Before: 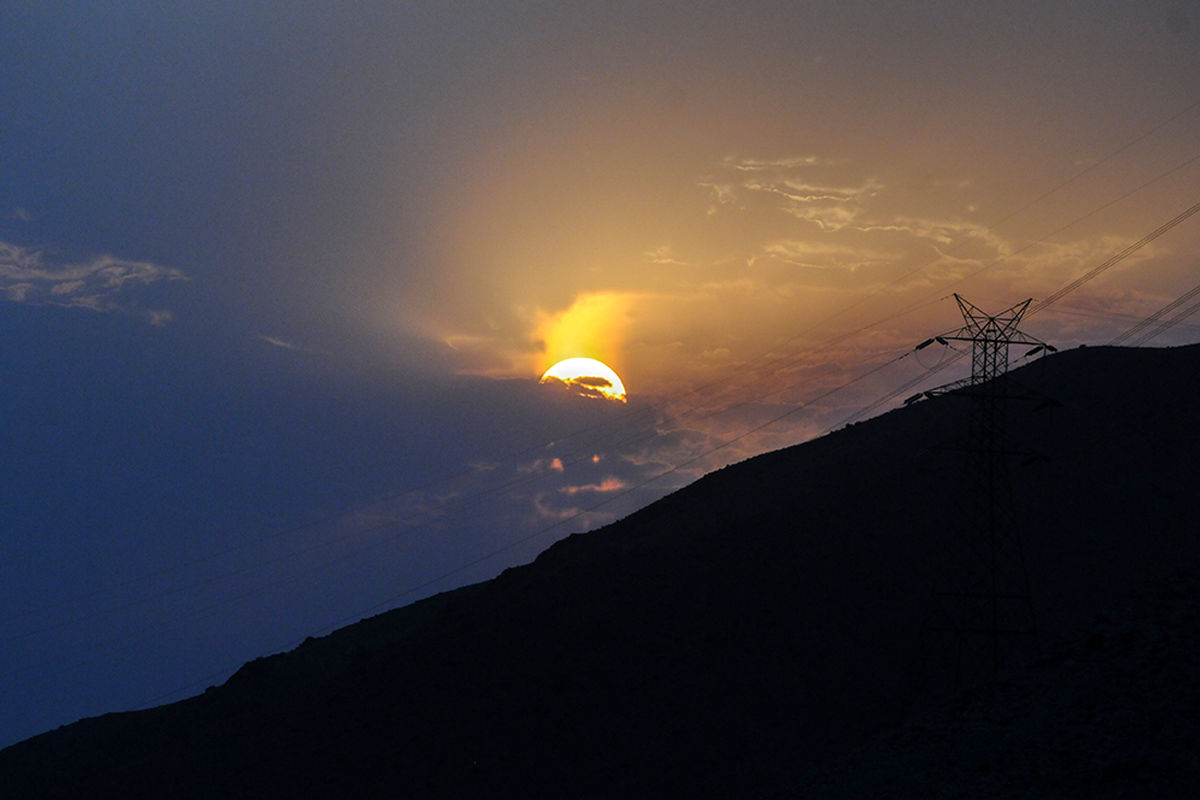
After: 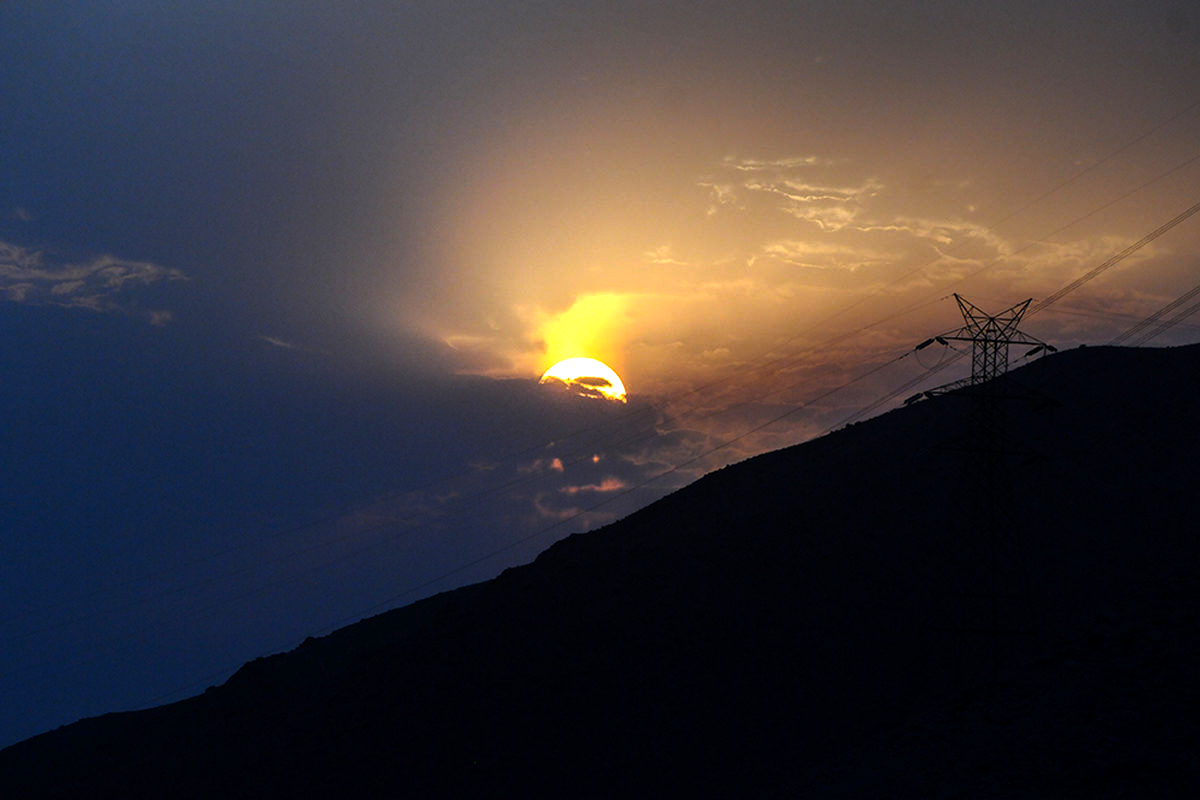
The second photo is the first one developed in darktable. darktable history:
tone equalizer: -8 EV 0.001 EV, -7 EV -0.001 EV, -6 EV 0.001 EV, -5 EV -0.036 EV, -4 EV -0.152 EV, -3 EV -0.149 EV, -2 EV 0.267 EV, -1 EV 0.724 EV, +0 EV 0.468 EV
contrast brightness saturation: brightness -0.096
